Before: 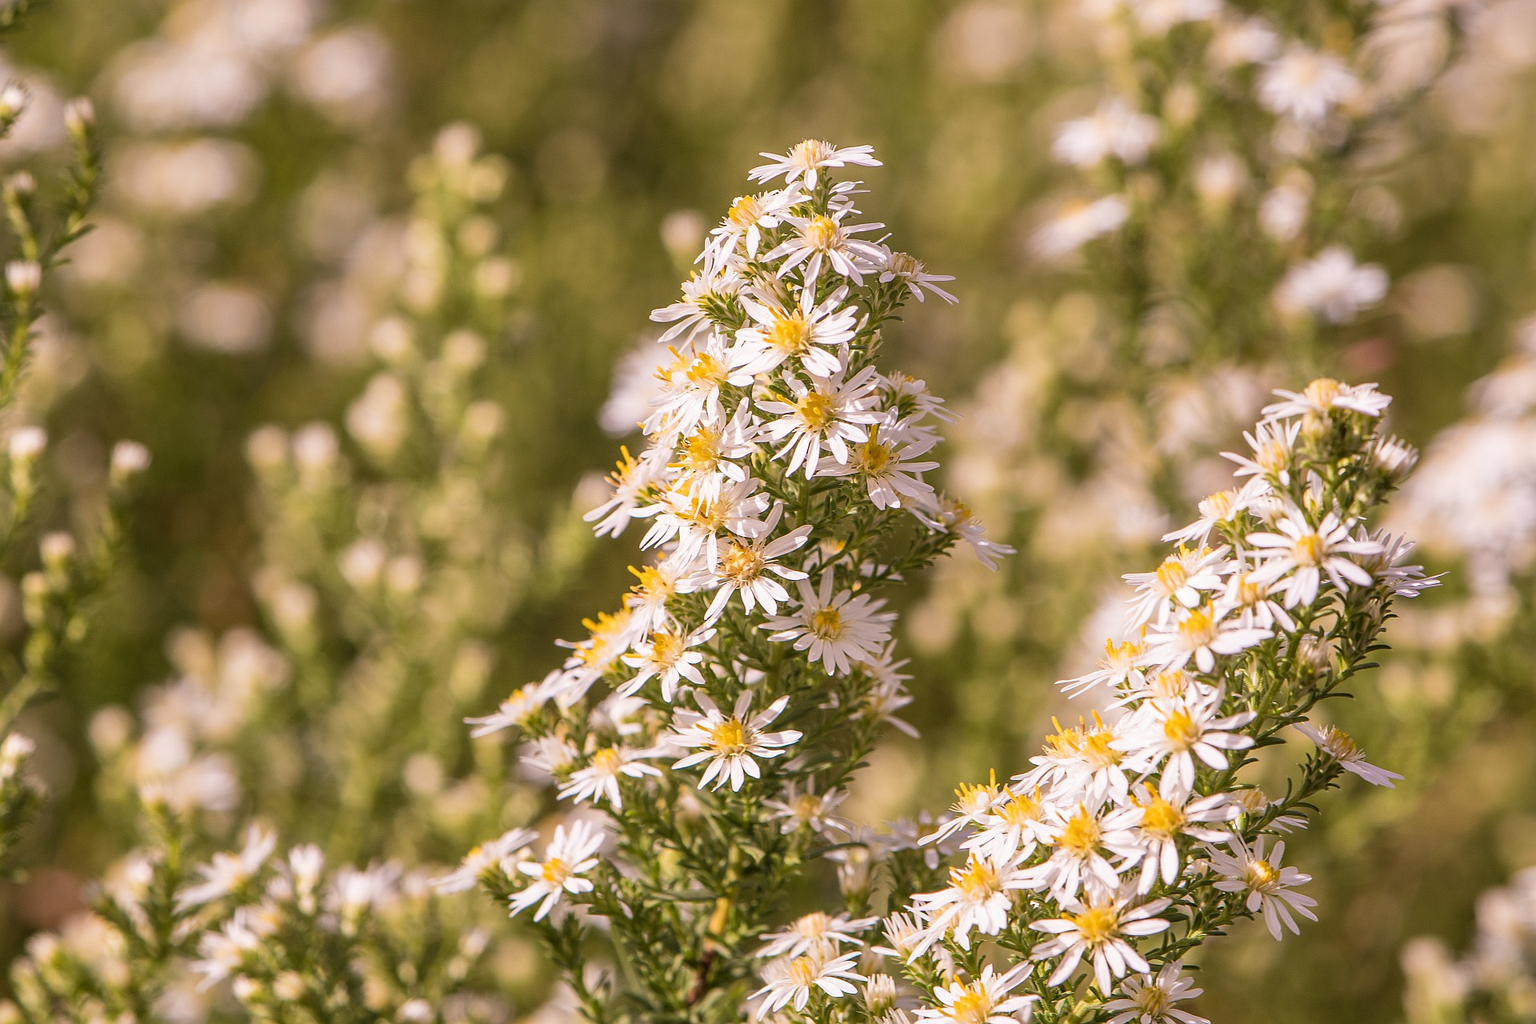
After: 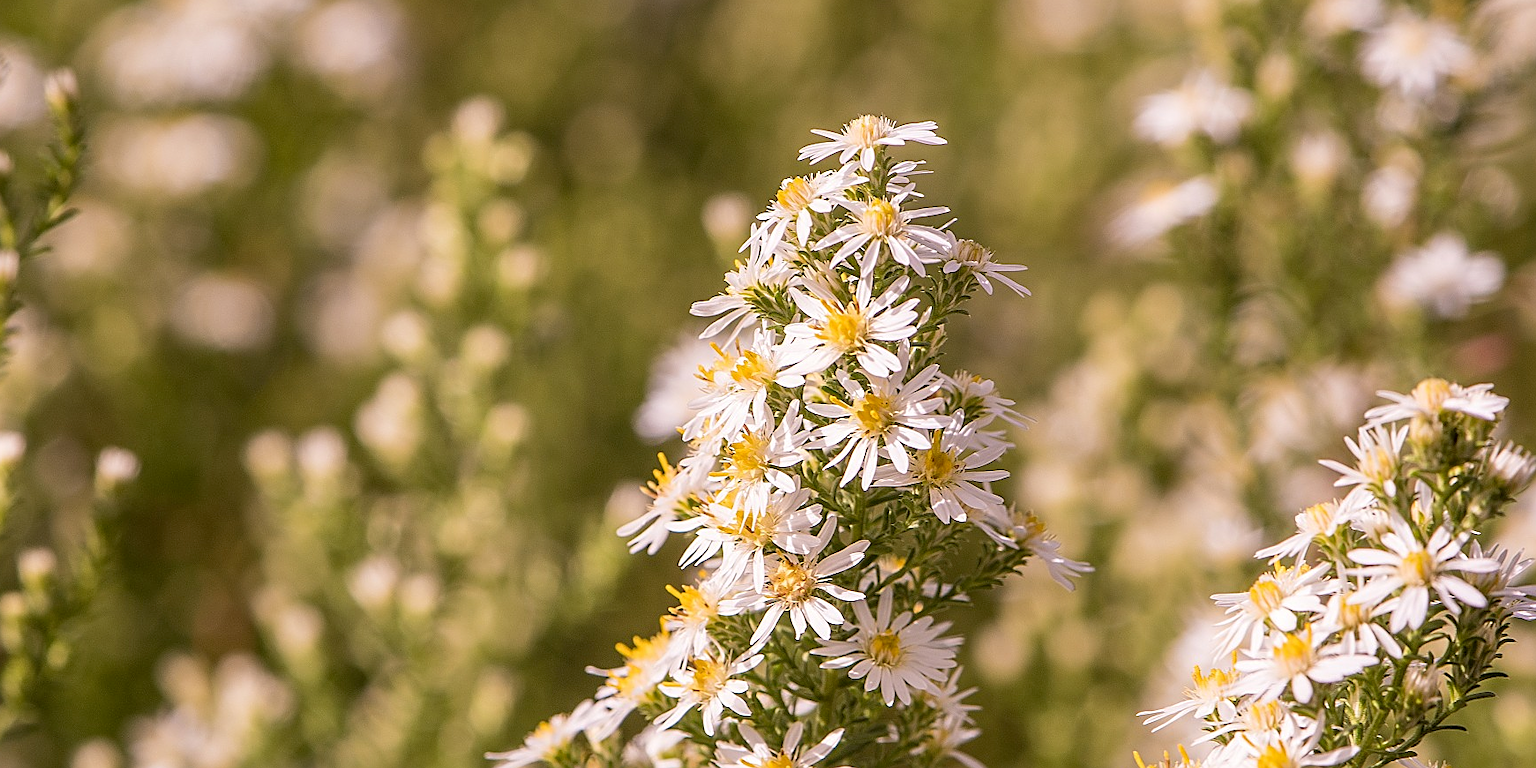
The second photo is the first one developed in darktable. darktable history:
sharpen: on, module defaults
exposure: black level correction 0.004, exposure 0.016 EV, compensate highlight preservation false
crop: left 1.572%, top 3.441%, right 7.736%, bottom 28.492%
